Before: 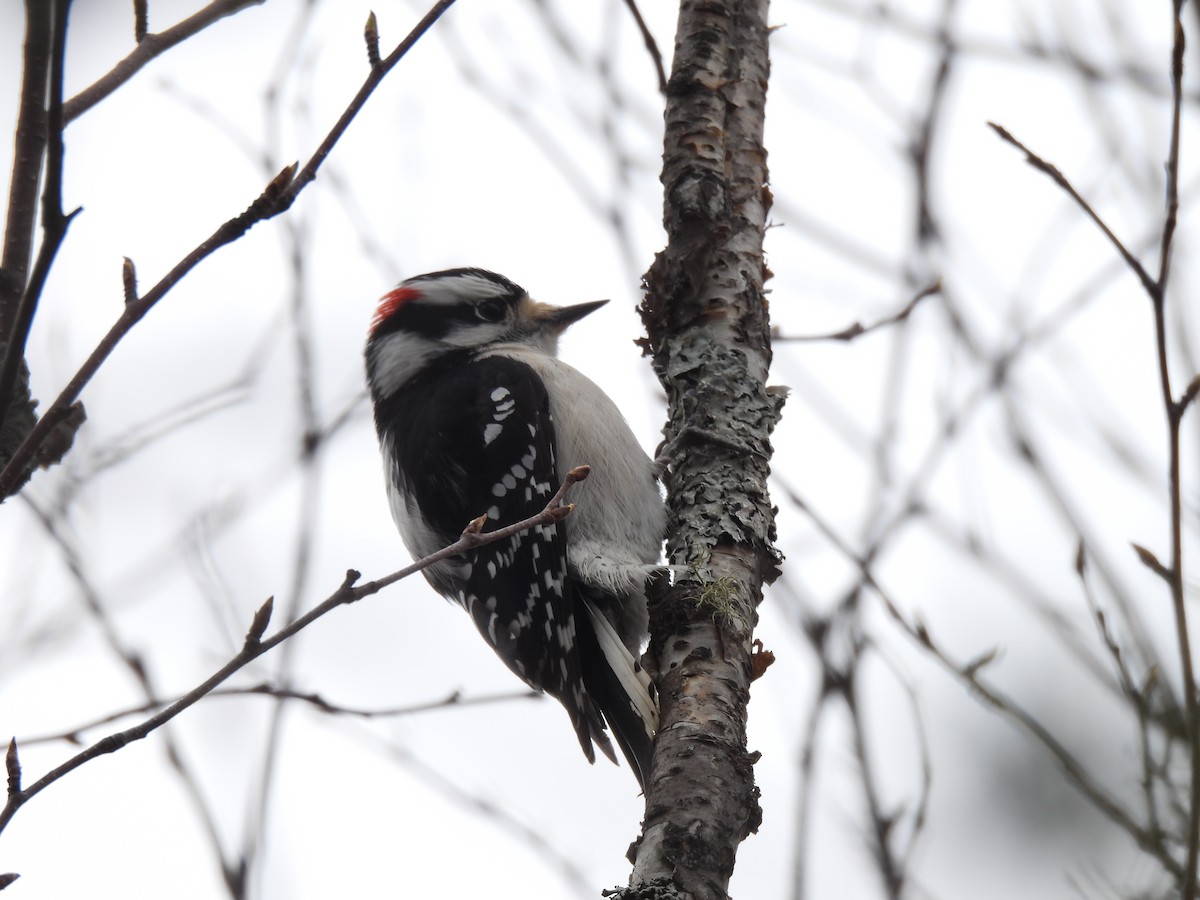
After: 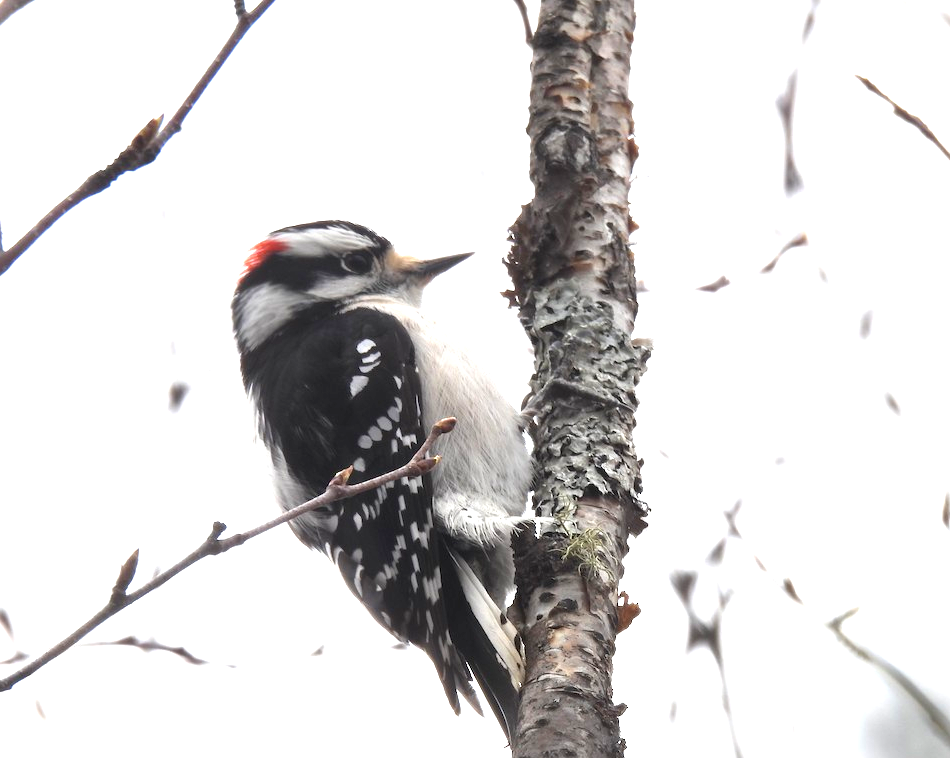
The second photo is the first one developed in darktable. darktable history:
exposure: black level correction 0, exposure 1.625 EV, compensate exposure bias true, compensate highlight preservation false
crop: left 11.225%, top 5.381%, right 9.565%, bottom 10.314%
